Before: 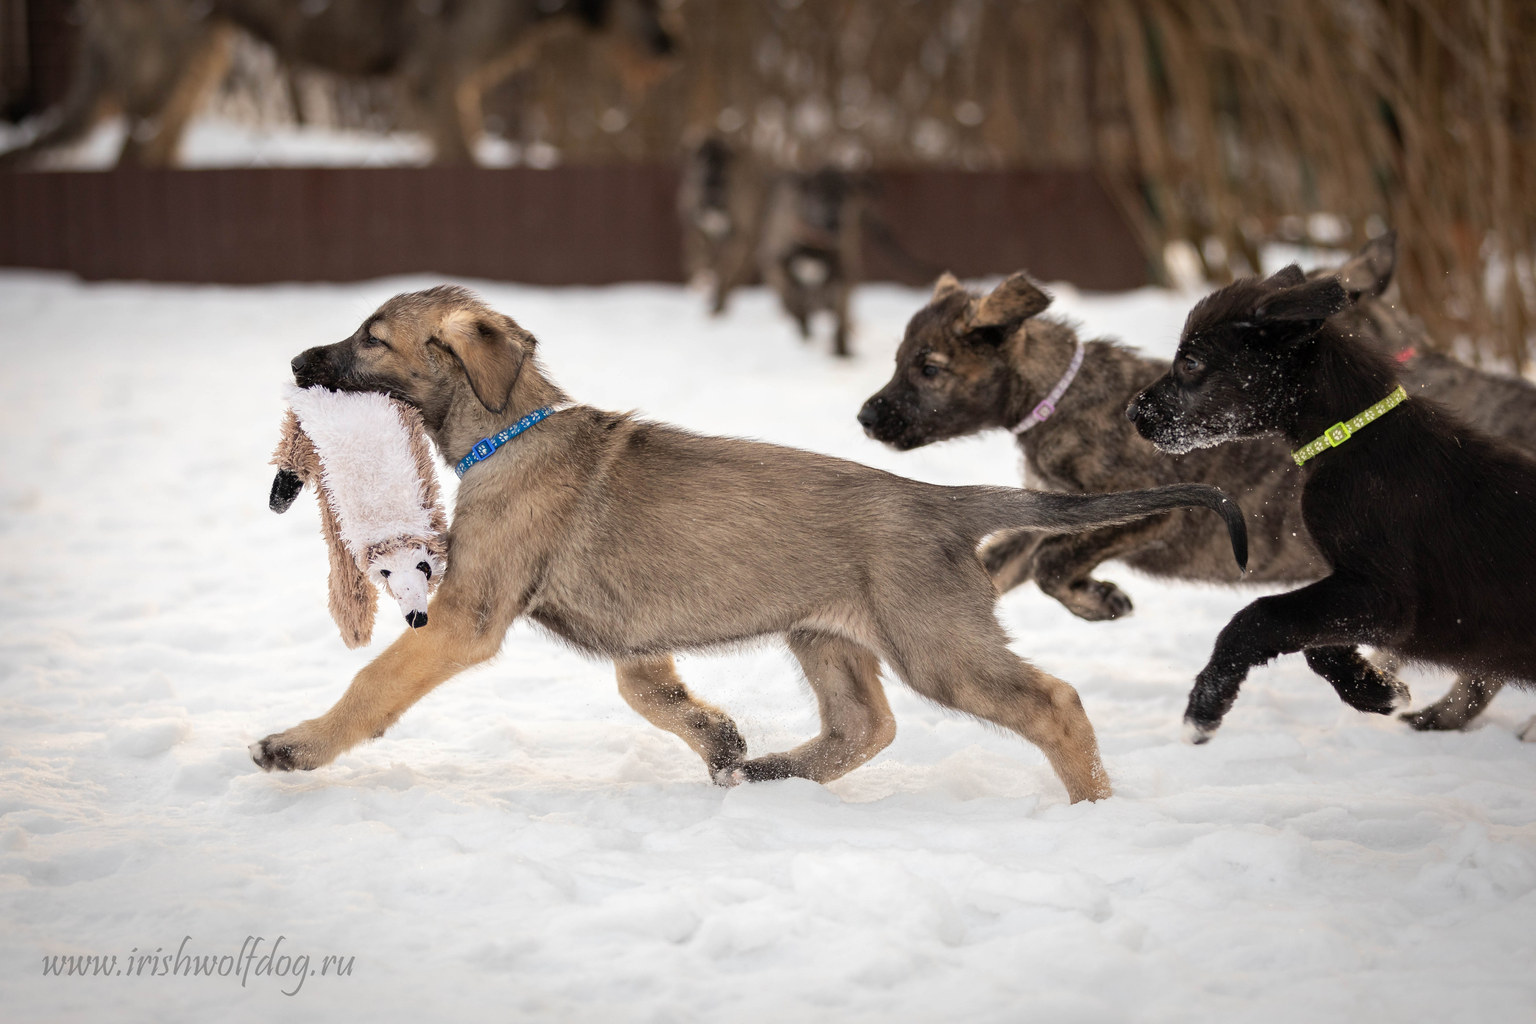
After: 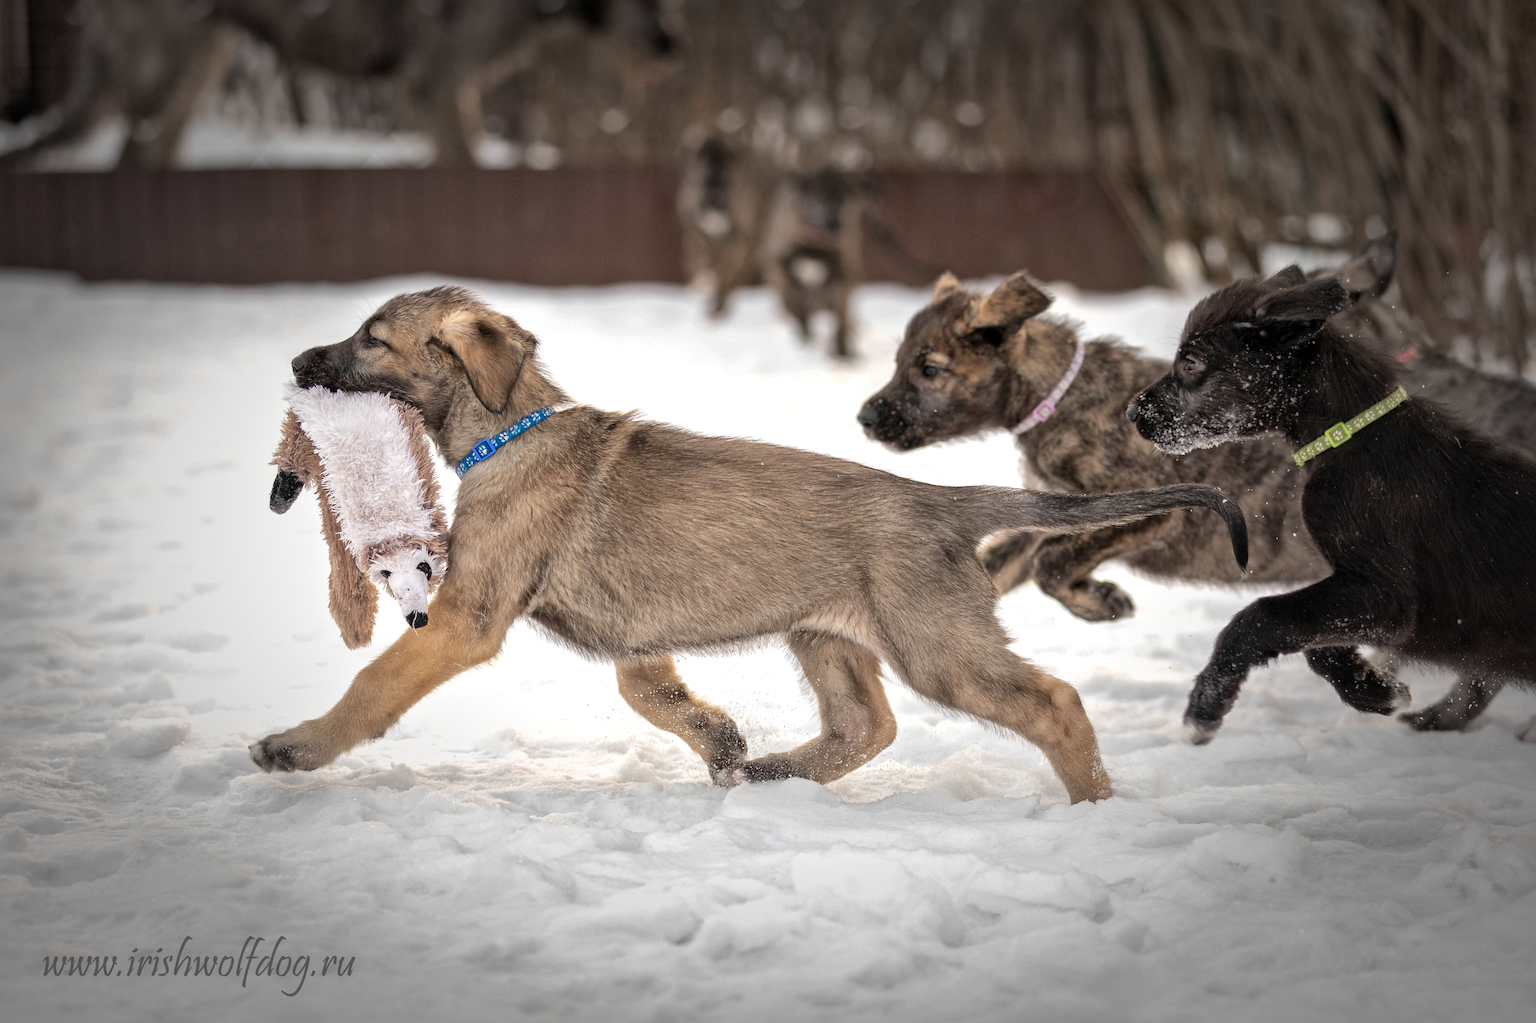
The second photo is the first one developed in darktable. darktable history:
local contrast: mode bilateral grid, contrast 20, coarseness 50, detail 127%, midtone range 0.2
shadows and highlights: on, module defaults
vignetting: fall-off start 49.03%, automatic ratio true, width/height ratio 1.297
exposure: exposure 0.201 EV, compensate highlight preservation false
